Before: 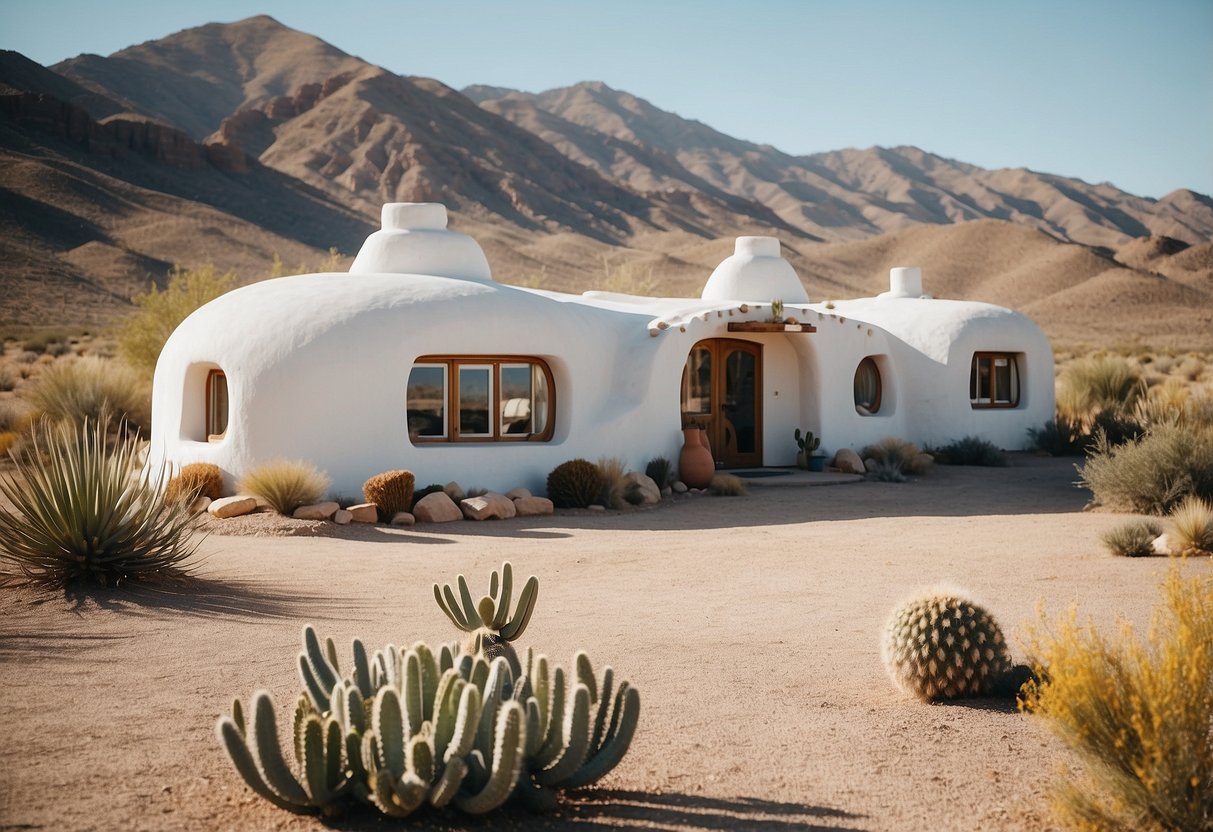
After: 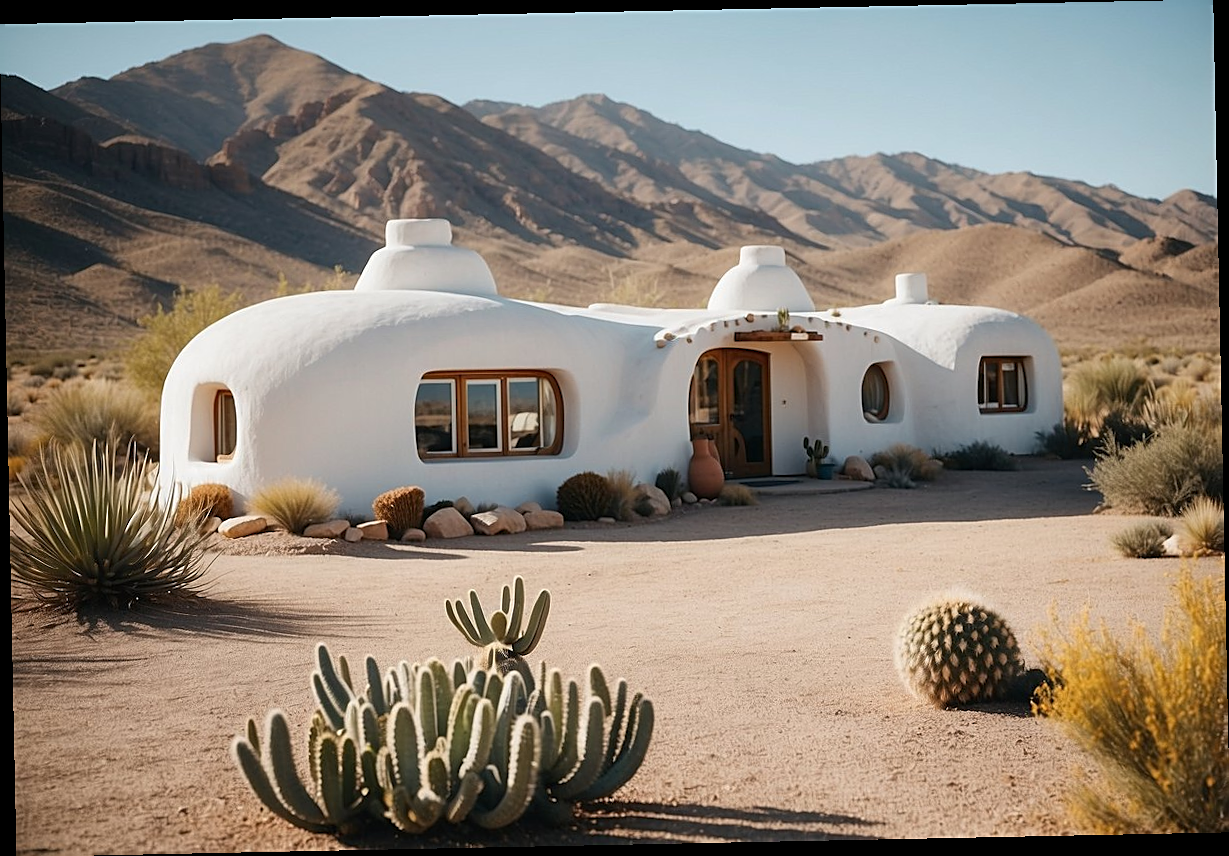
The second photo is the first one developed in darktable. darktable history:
sharpen: on, module defaults
rotate and perspective: rotation -1.17°, automatic cropping off
